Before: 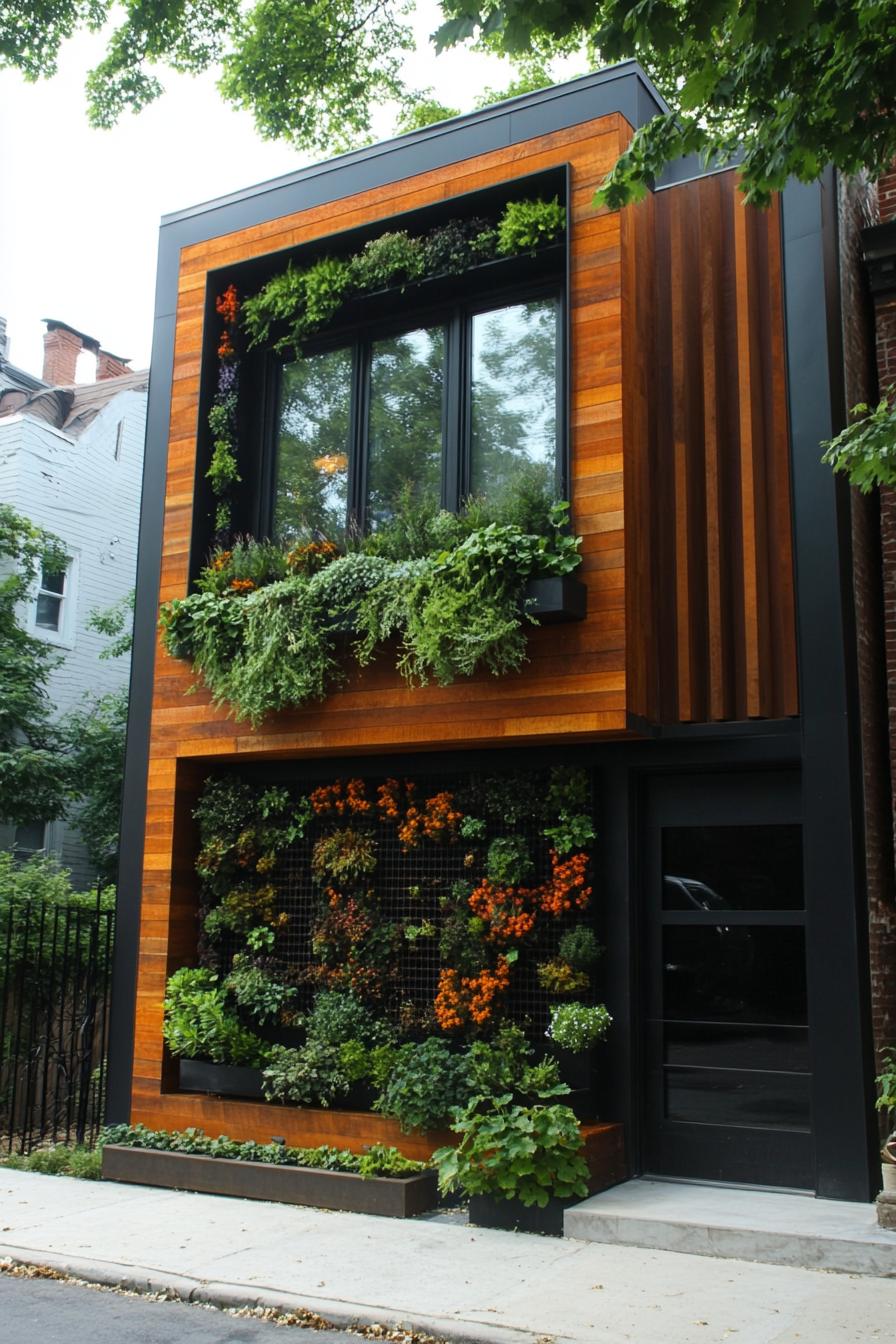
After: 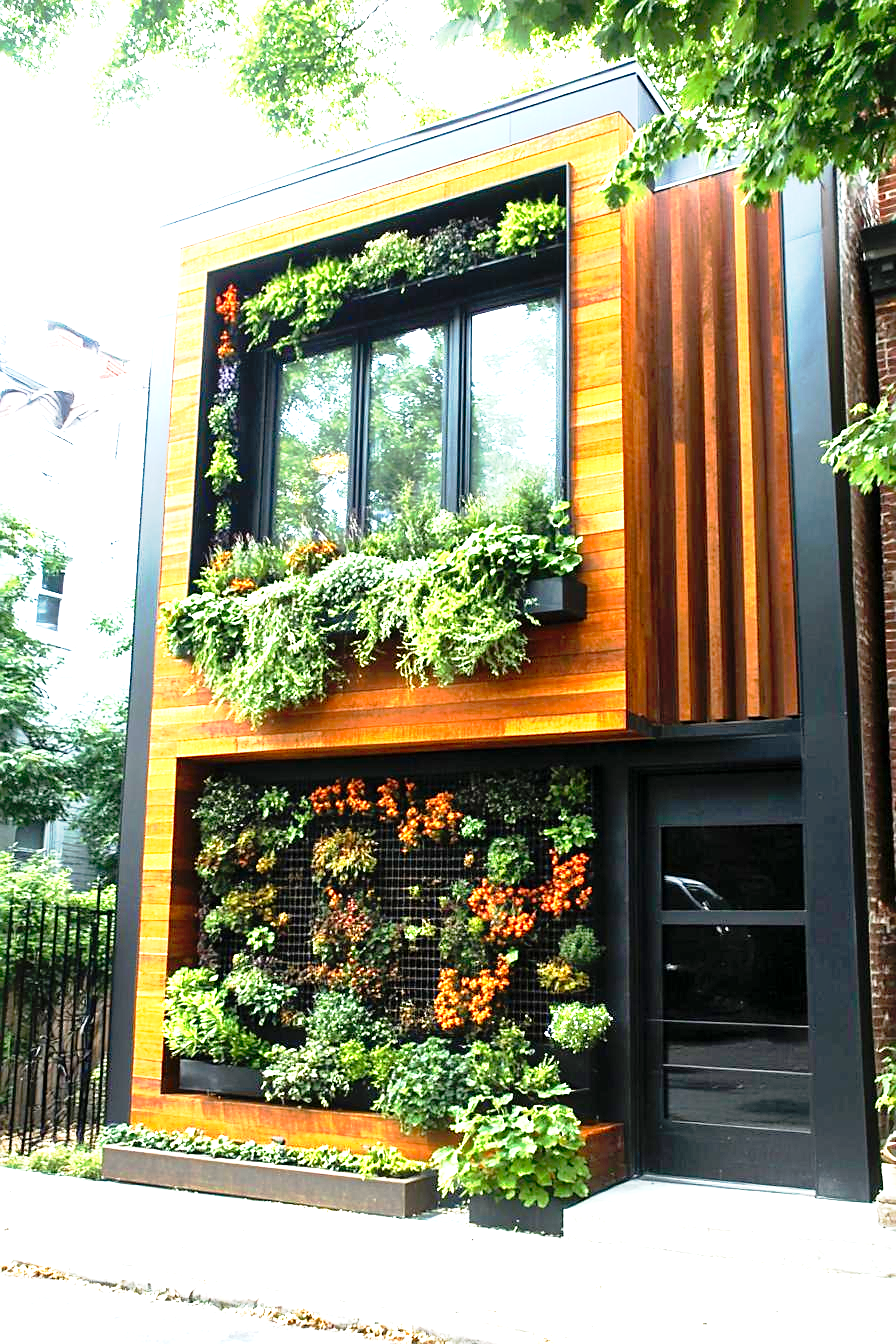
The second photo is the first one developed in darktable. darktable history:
exposure: exposure 2.225 EV, compensate highlight preservation false
local contrast: mode bilateral grid, contrast 26, coarseness 50, detail 122%, midtone range 0.2
sharpen: radius 1.888, amount 0.413, threshold 1.242
tone curve: curves: ch0 [(0, 0) (0.105, 0.044) (0.195, 0.128) (0.283, 0.283) (0.384, 0.404) (0.485, 0.531) (0.638, 0.681) (0.795, 0.879) (1, 0.977)]; ch1 [(0, 0) (0.161, 0.092) (0.35, 0.33) (0.379, 0.401) (0.456, 0.469) (0.498, 0.503) (0.531, 0.537) (0.596, 0.621) (0.635, 0.671) (1, 1)]; ch2 [(0, 0) (0.371, 0.362) (0.437, 0.437) (0.483, 0.484) (0.53, 0.515) (0.56, 0.58) (0.622, 0.606) (1, 1)], preserve colors none
